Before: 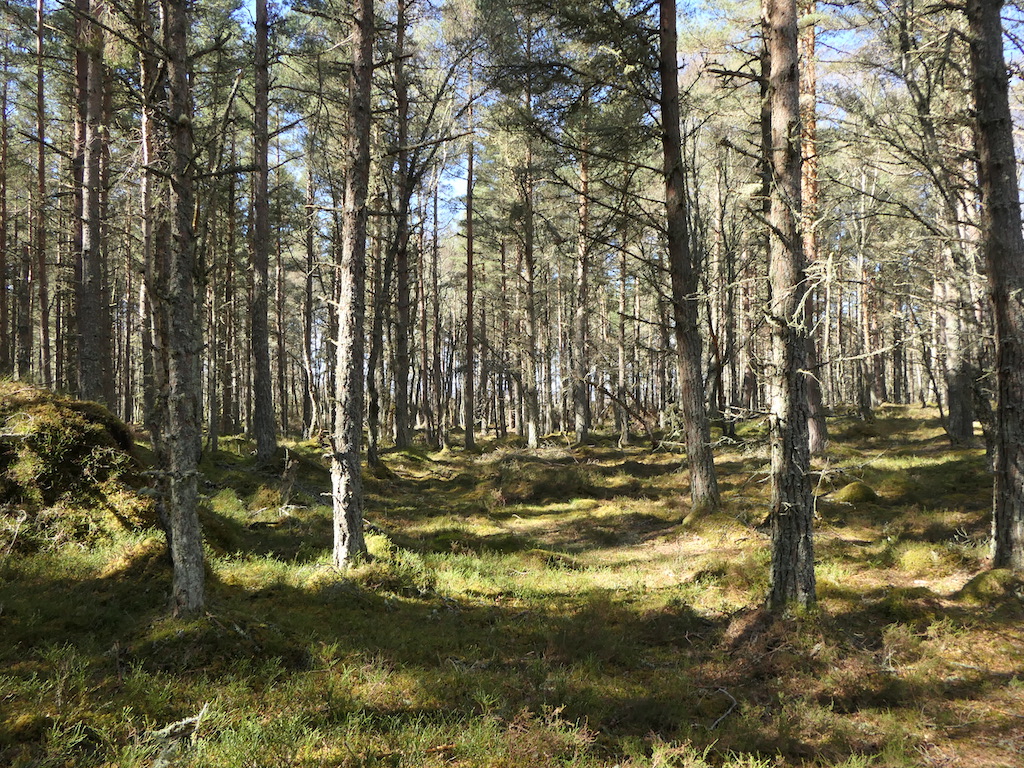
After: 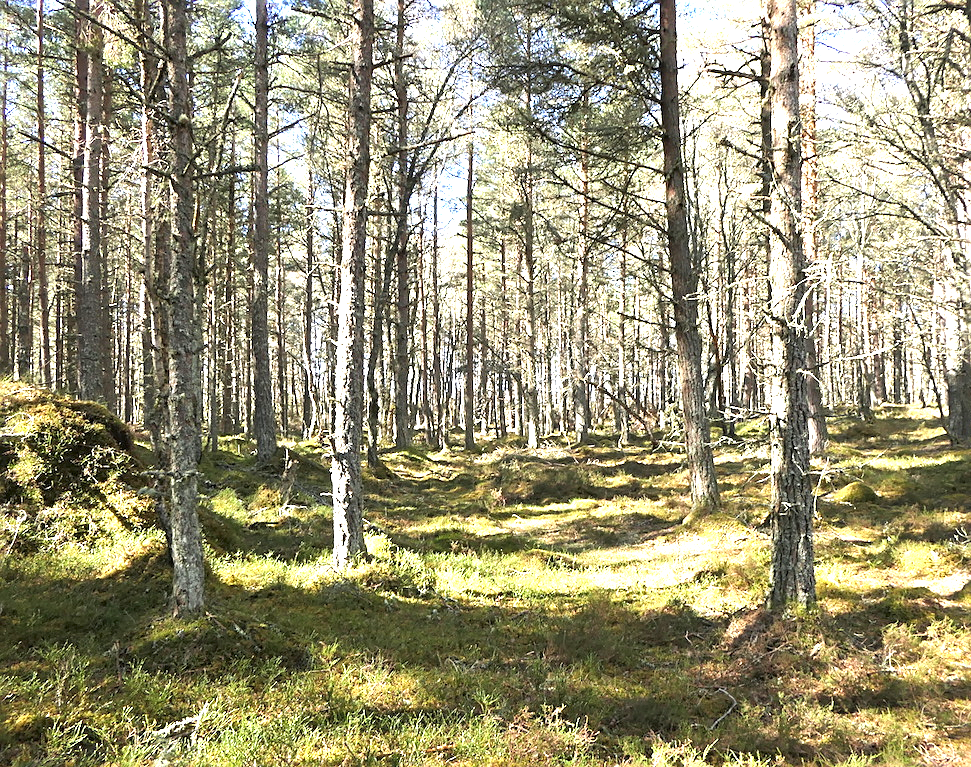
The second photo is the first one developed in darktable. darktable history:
sharpen: on, module defaults
exposure: black level correction 0, exposure 1.388 EV, compensate exposure bias true, compensate highlight preservation false
crop and rotate: right 5.167%
